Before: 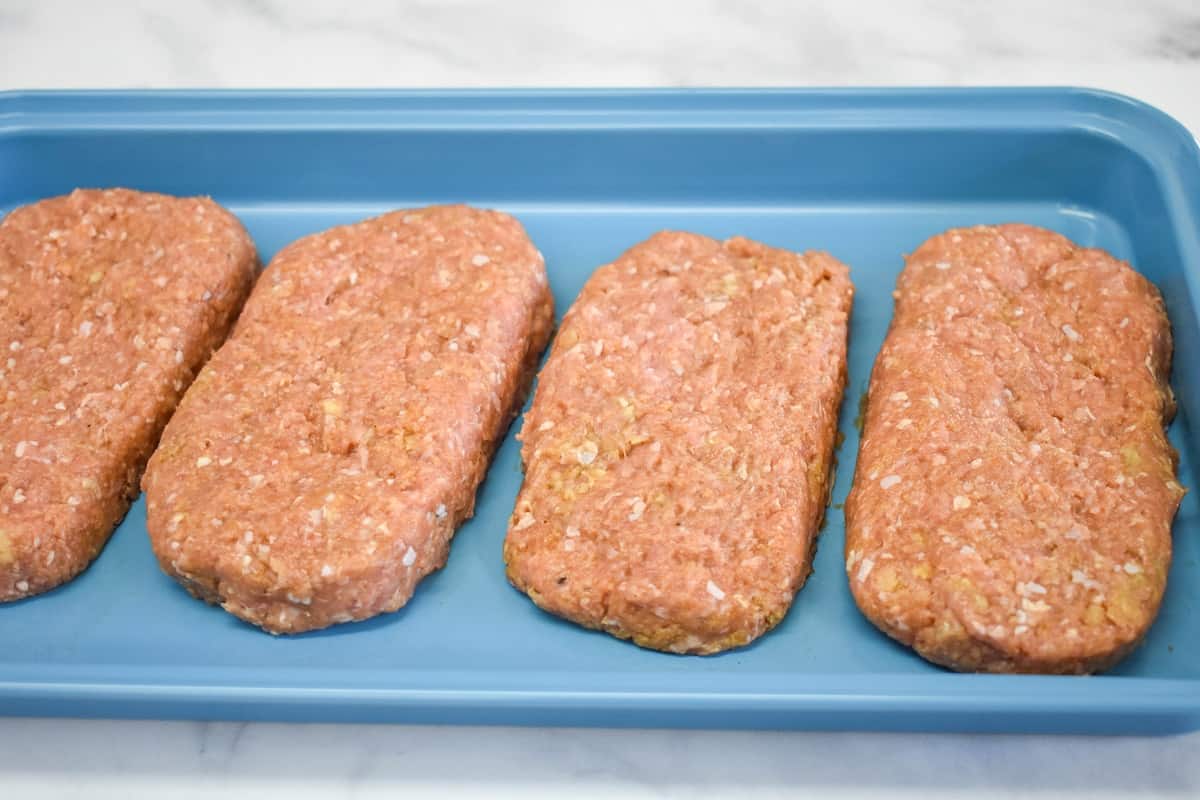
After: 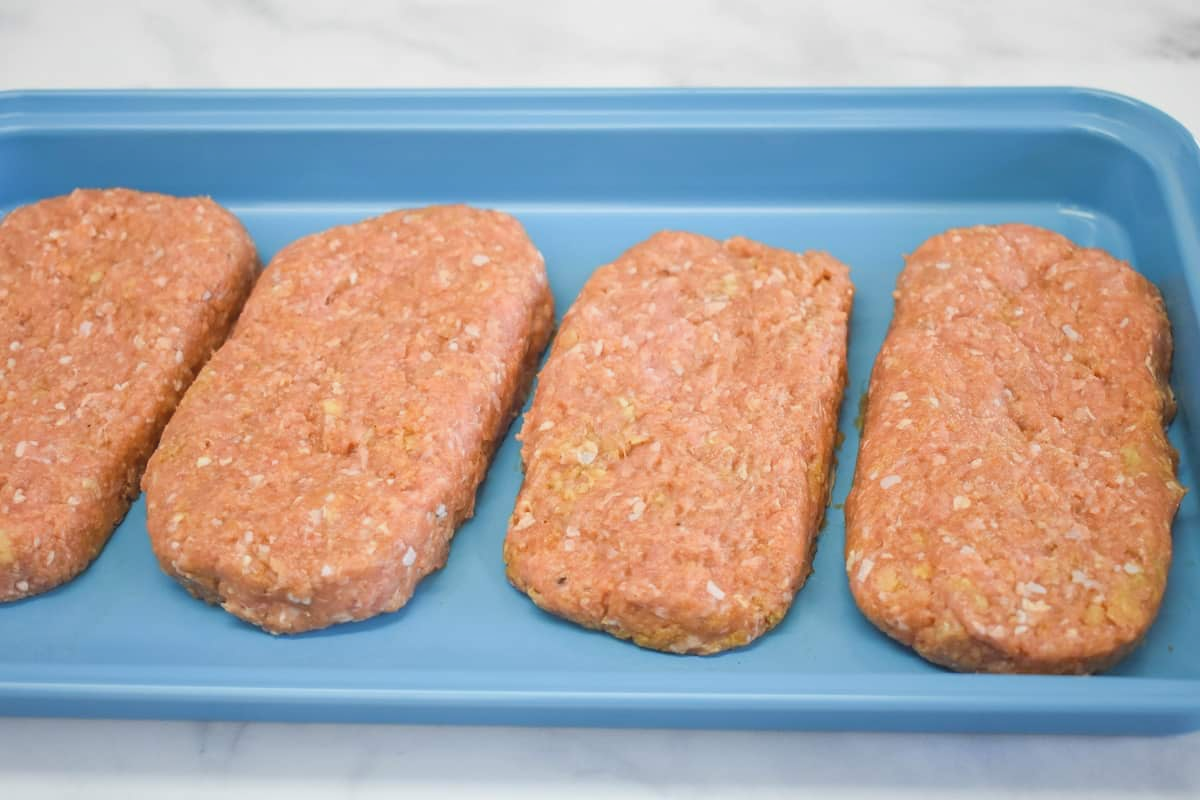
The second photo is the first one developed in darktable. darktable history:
local contrast: highlights 69%, shadows 68%, detail 80%, midtone range 0.329
